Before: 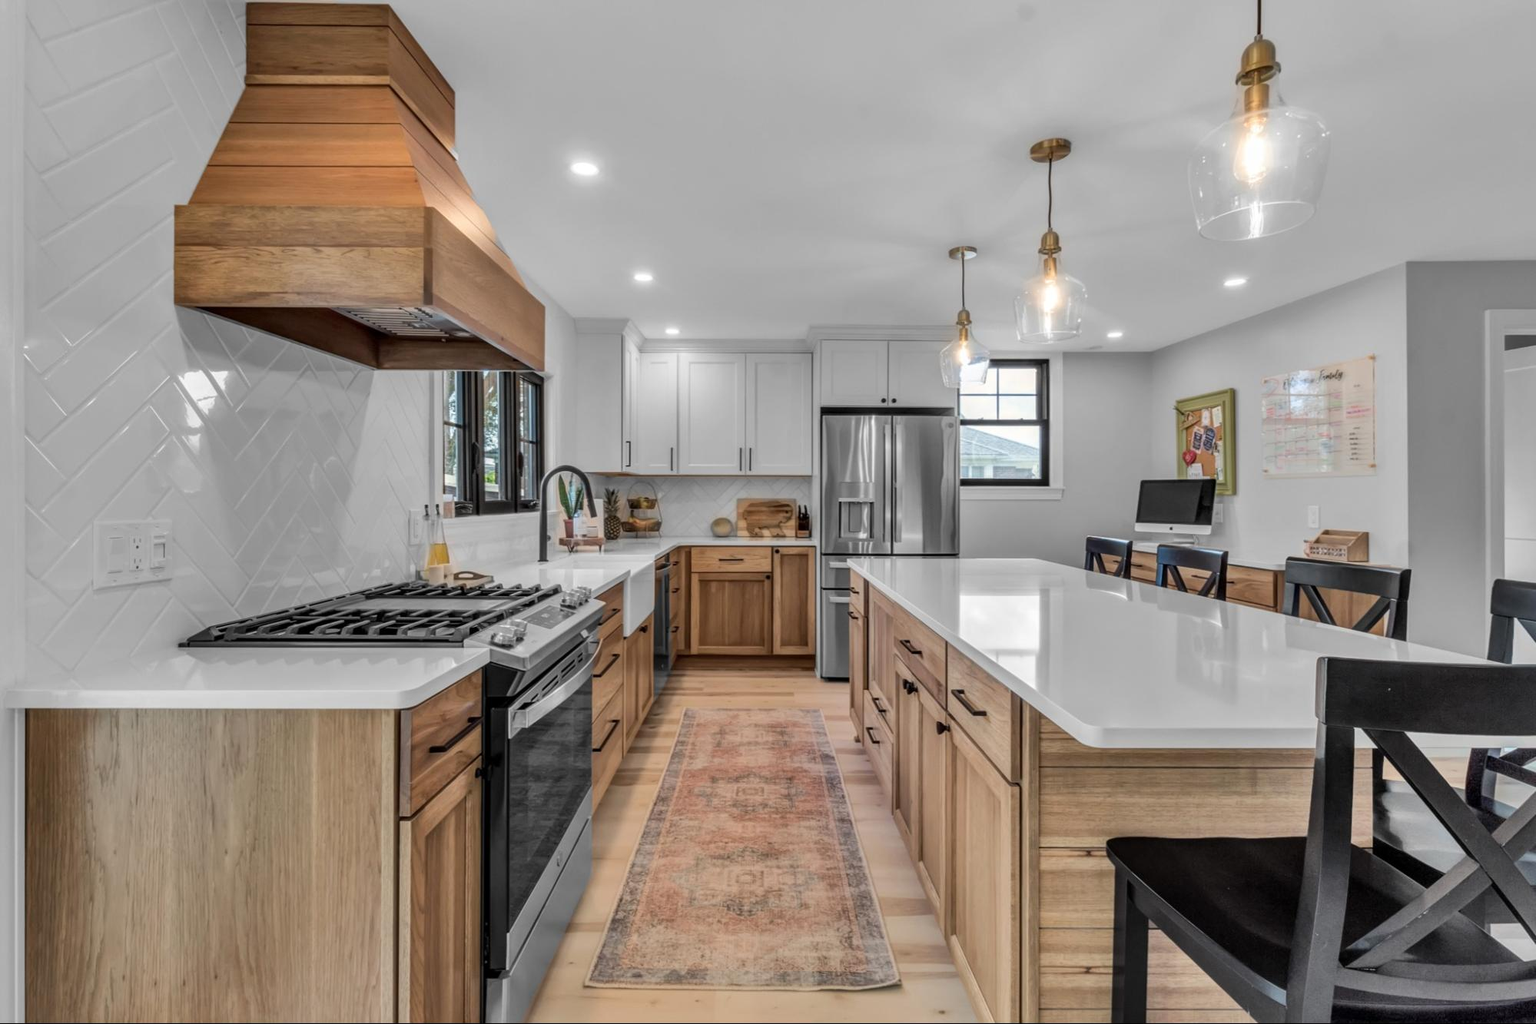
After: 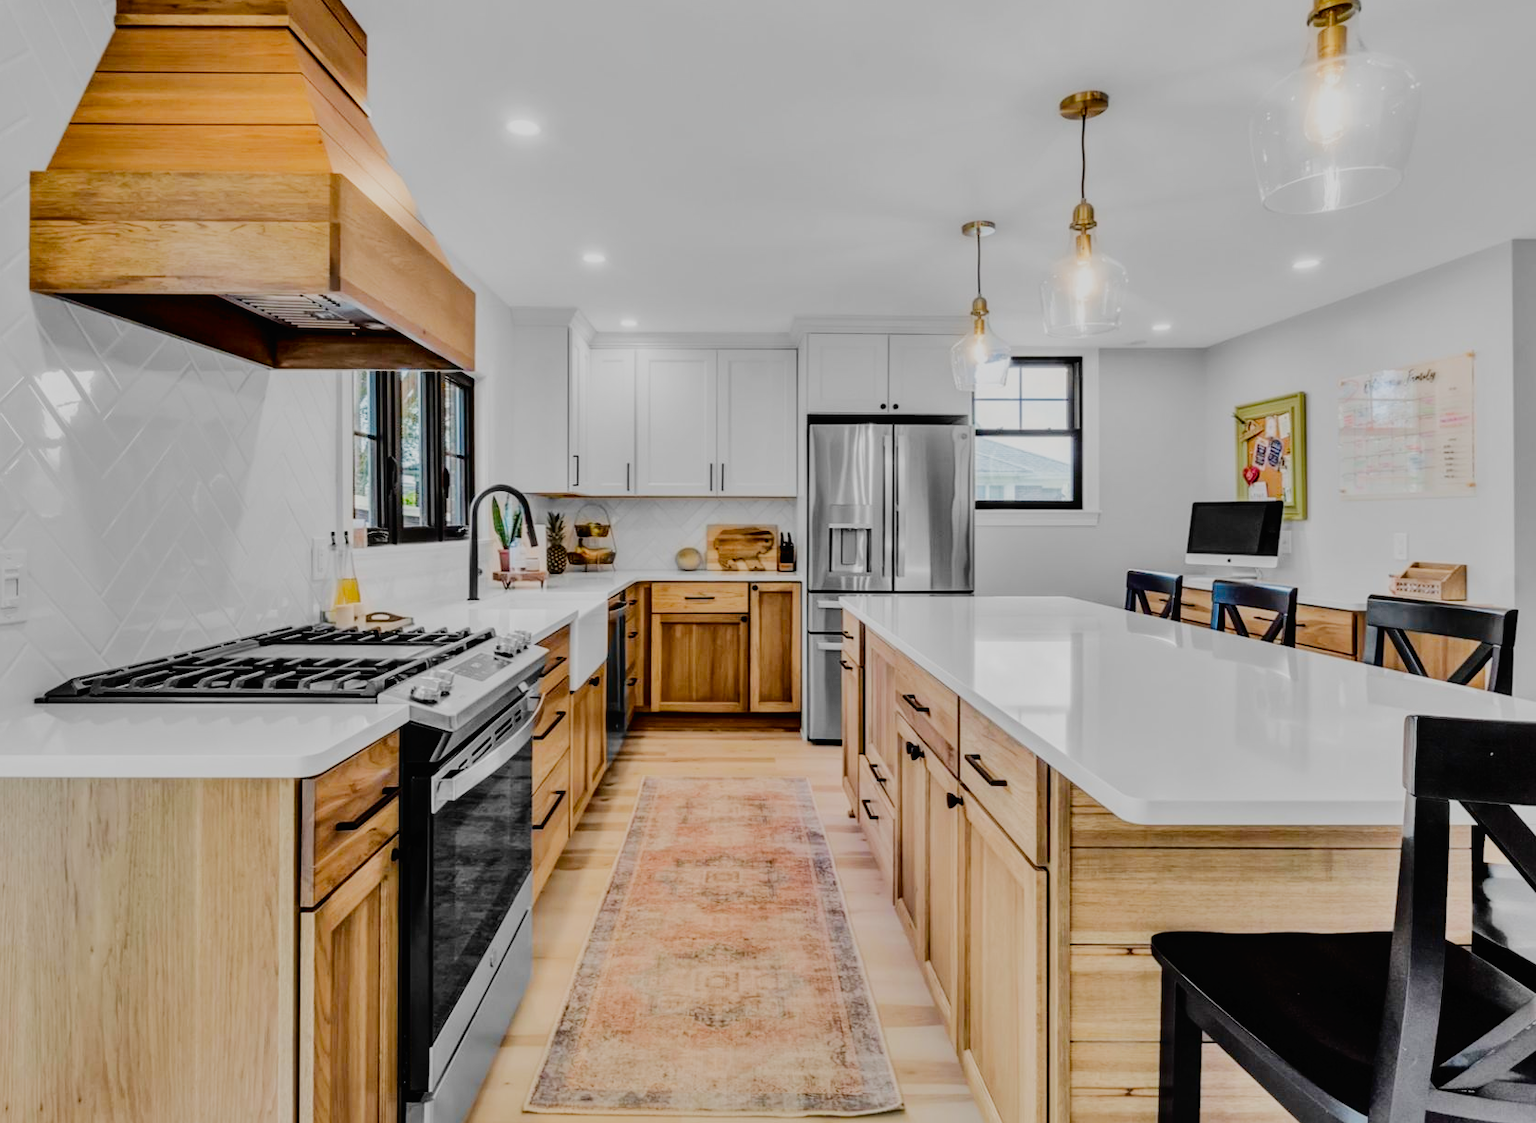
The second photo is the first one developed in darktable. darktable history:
filmic rgb: black relative exposure -7.18 EV, white relative exposure 5.37 EV, hardness 3.03, preserve chrominance no, color science v4 (2020)
color balance rgb: linear chroma grading › global chroma 15.08%, perceptual saturation grading › global saturation 20%, perceptual saturation grading › highlights -25.522%, perceptual saturation grading › shadows 25.534%
shadows and highlights: shadows 35.2, highlights -34.88, soften with gaussian
crop: left 9.799%, top 6.203%, right 7.085%, bottom 2.587%
tone curve: curves: ch0 [(0, 0) (0.003, 0.012) (0.011, 0.014) (0.025, 0.019) (0.044, 0.028) (0.069, 0.039) (0.1, 0.056) (0.136, 0.093) (0.177, 0.147) (0.224, 0.214) (0.277, 0.29) (0.335, 0.381) (0.399, 0.476) (0.468, 0.557) (0.543, 0.635) (0.623, 0.697) (0.709, 0.764) (0.801, 0.831) (0.898, 0.917) (1, 1)], color space Lab, independent channels, preserve colors none
